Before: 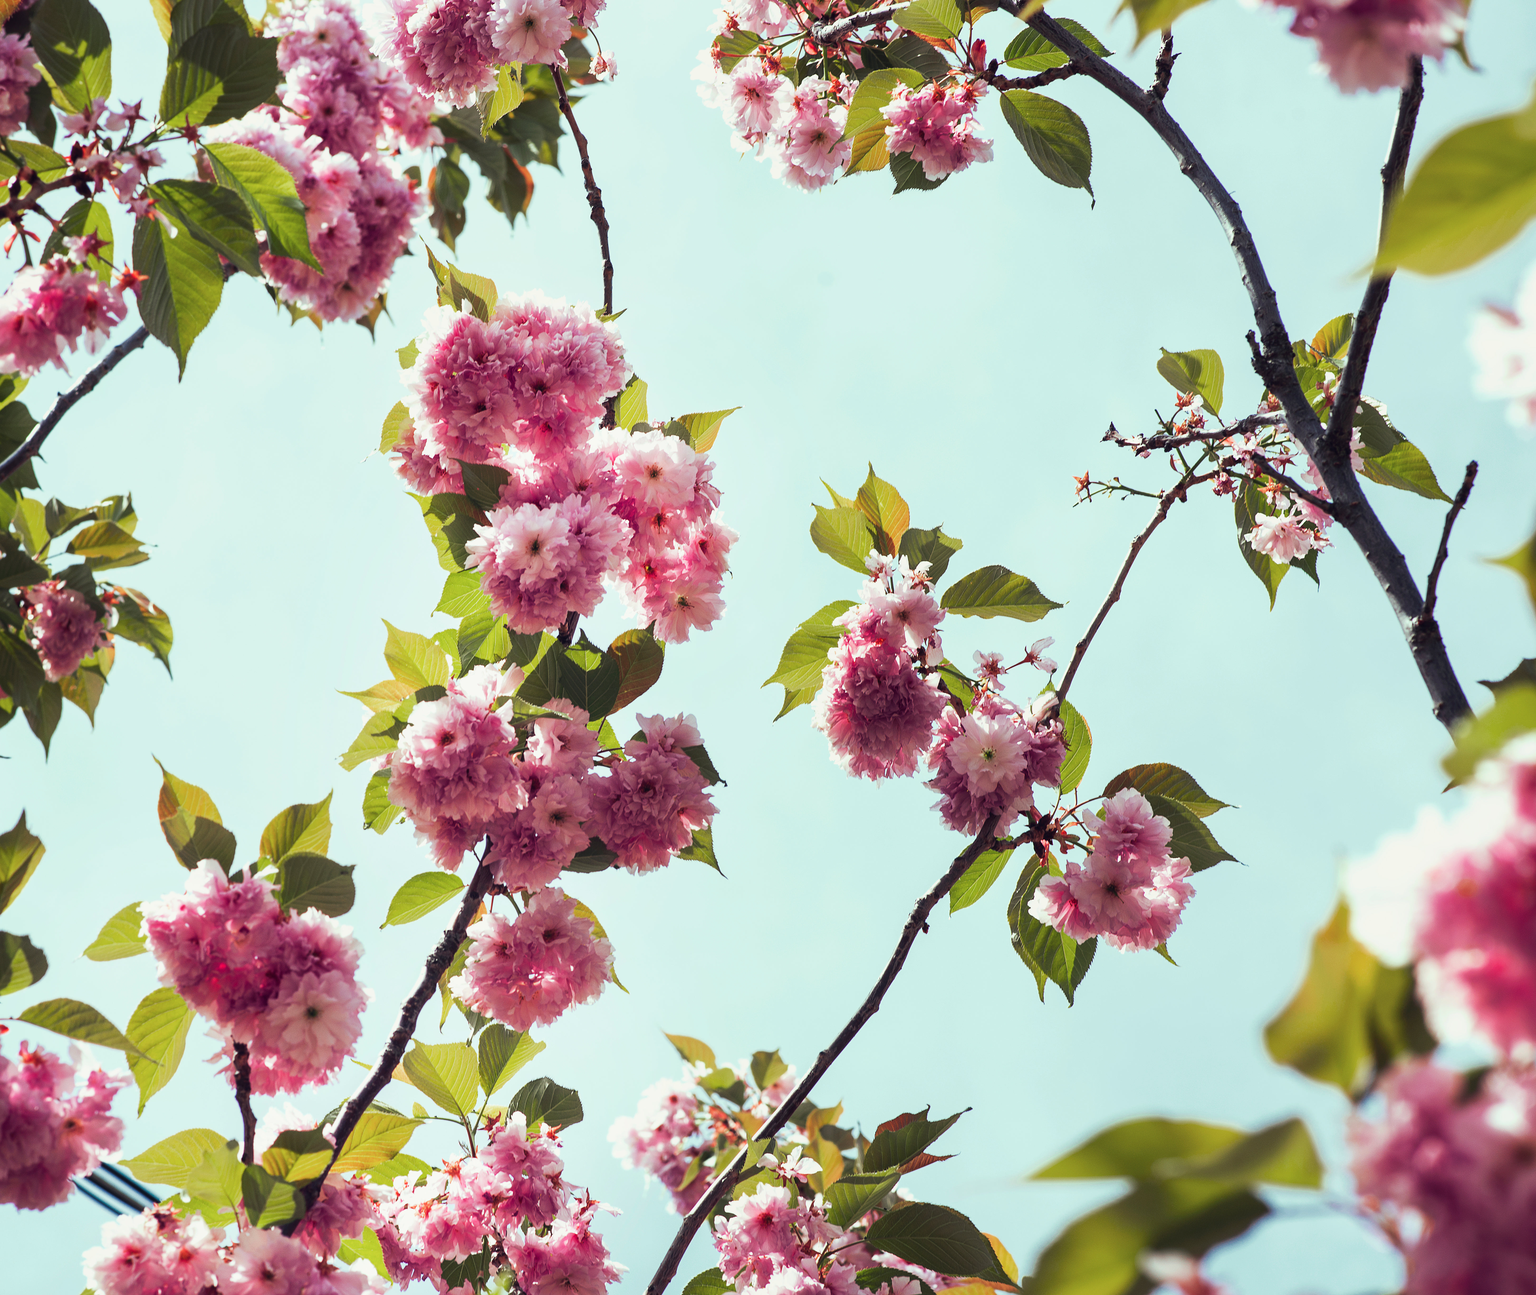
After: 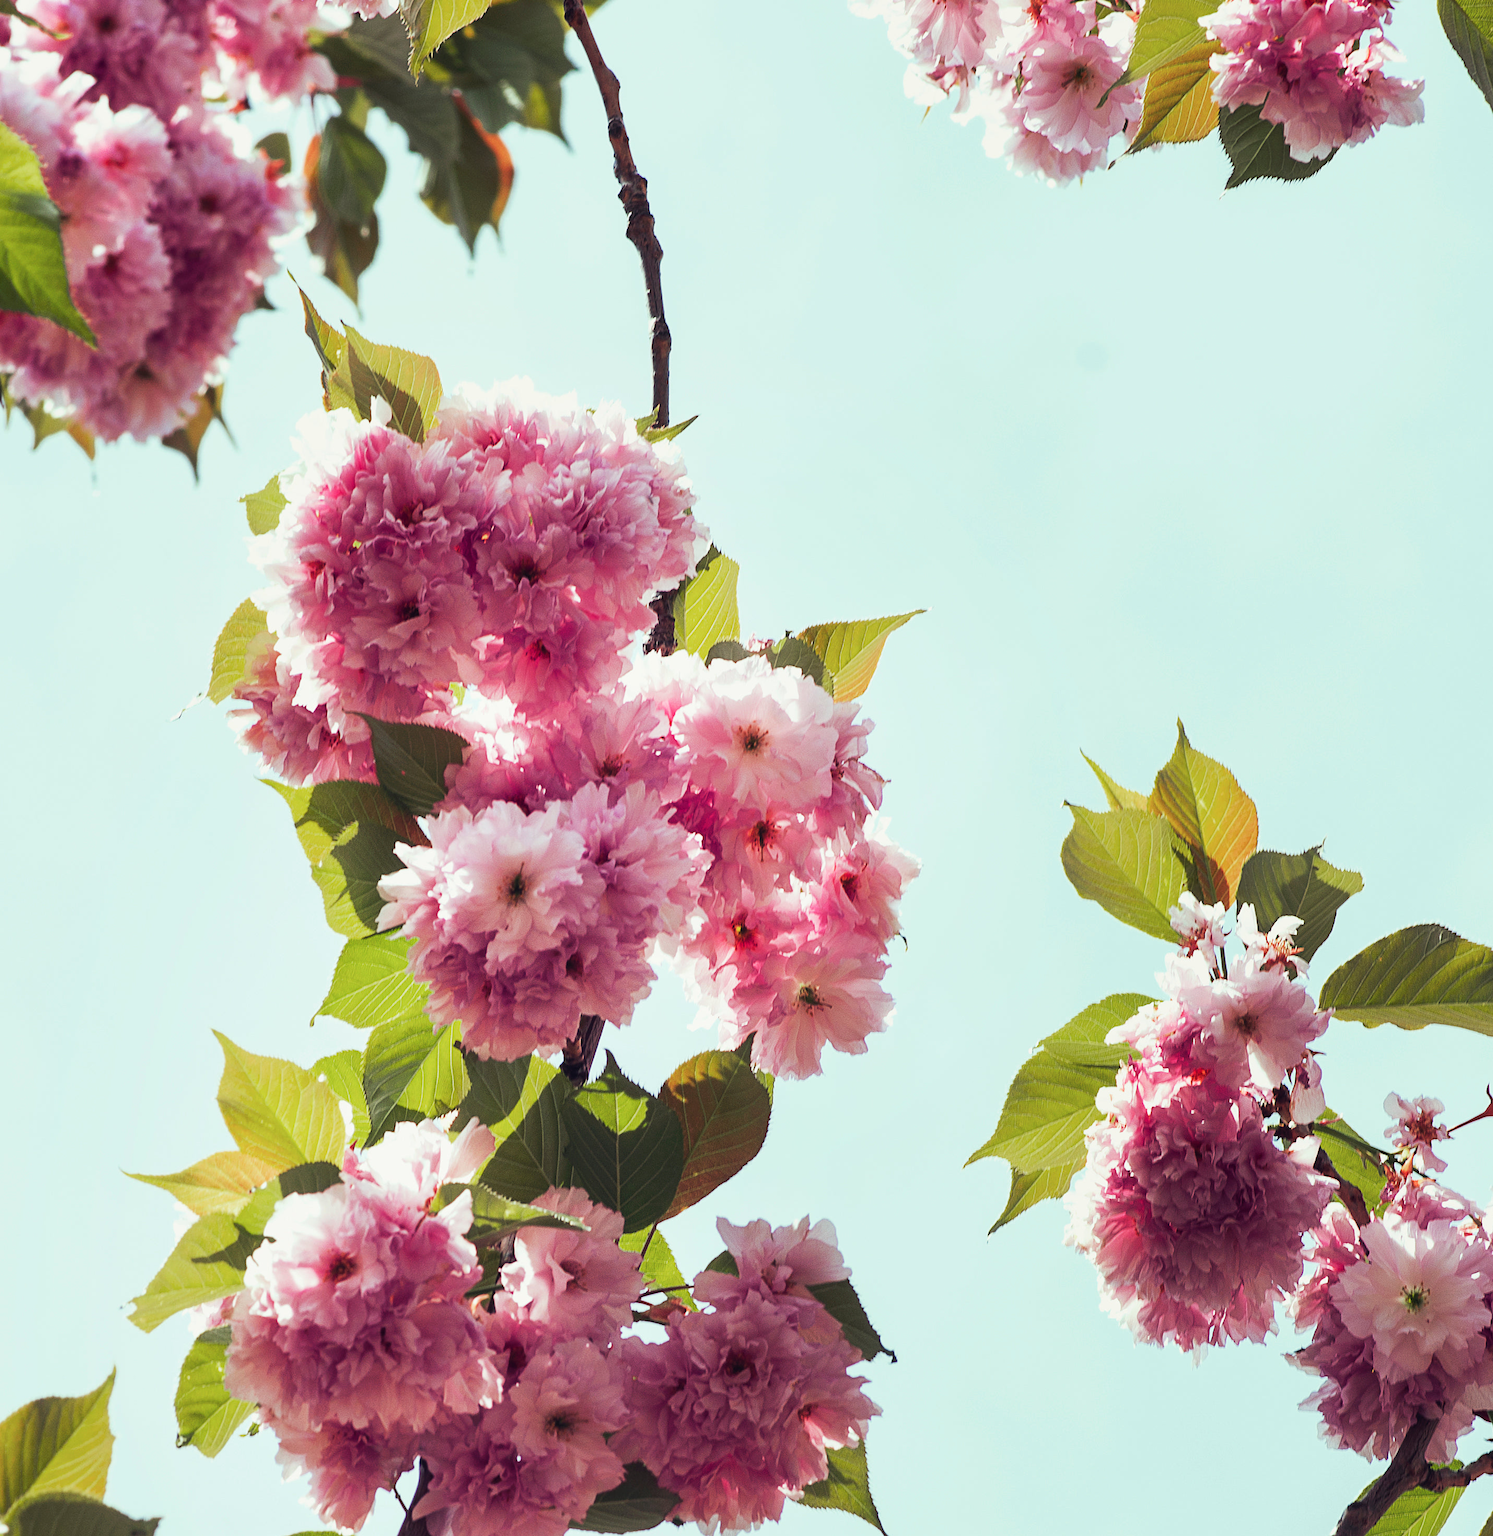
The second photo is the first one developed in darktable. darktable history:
crop: left 17.879%, top 7.662%, right 33.045%, bottom 32.47%
